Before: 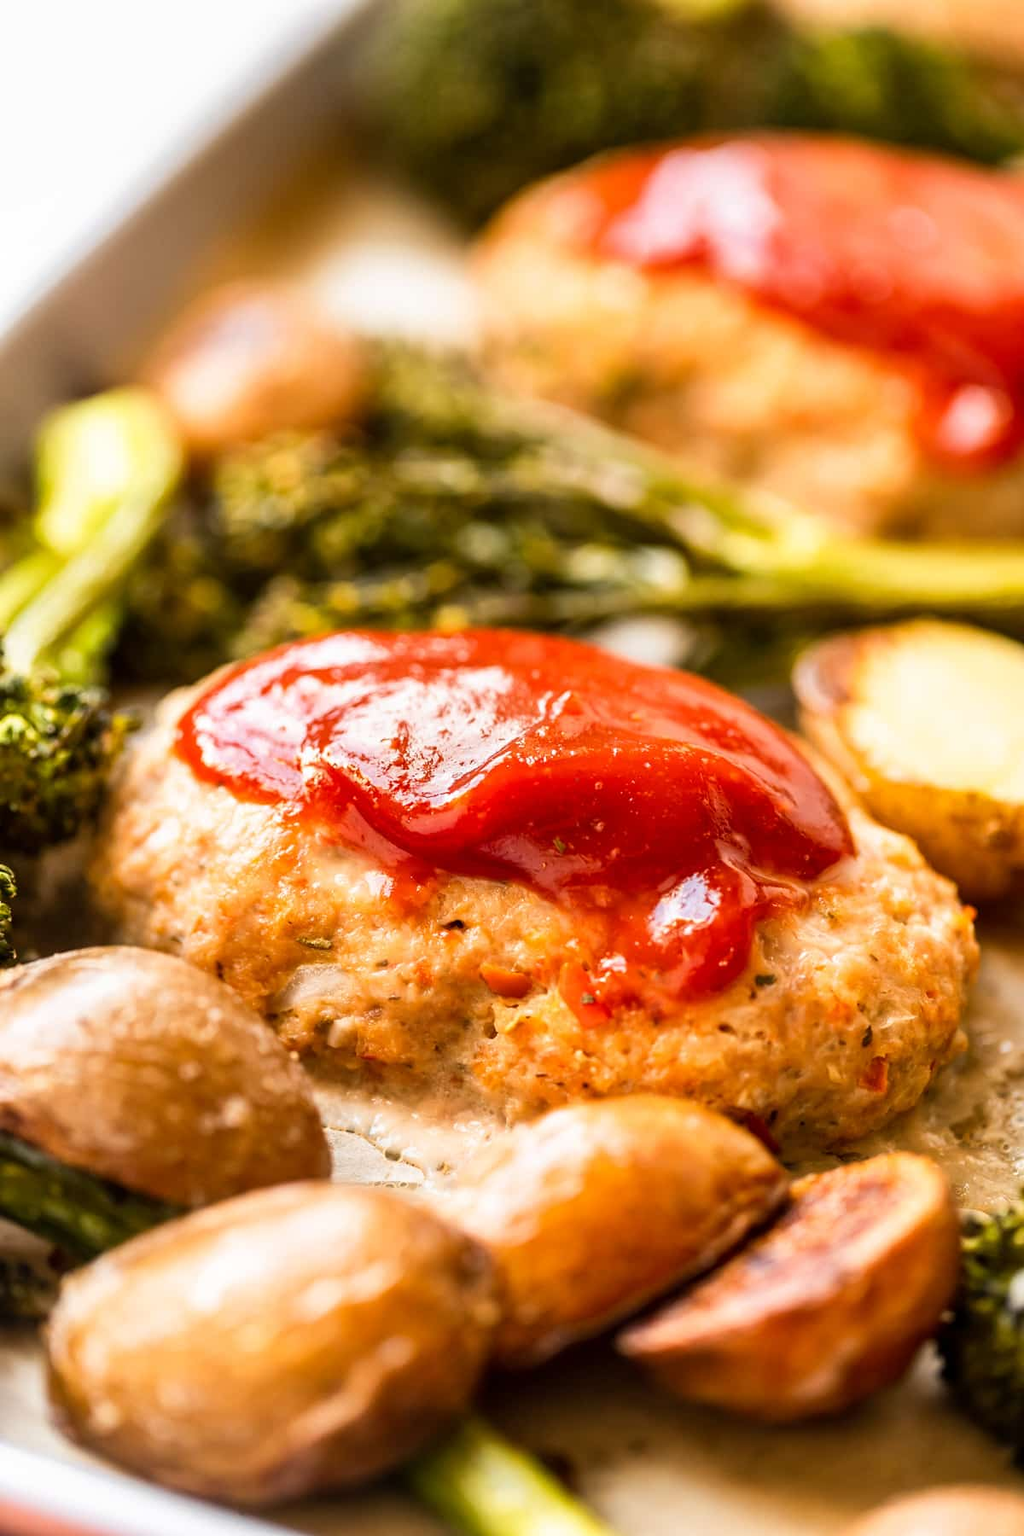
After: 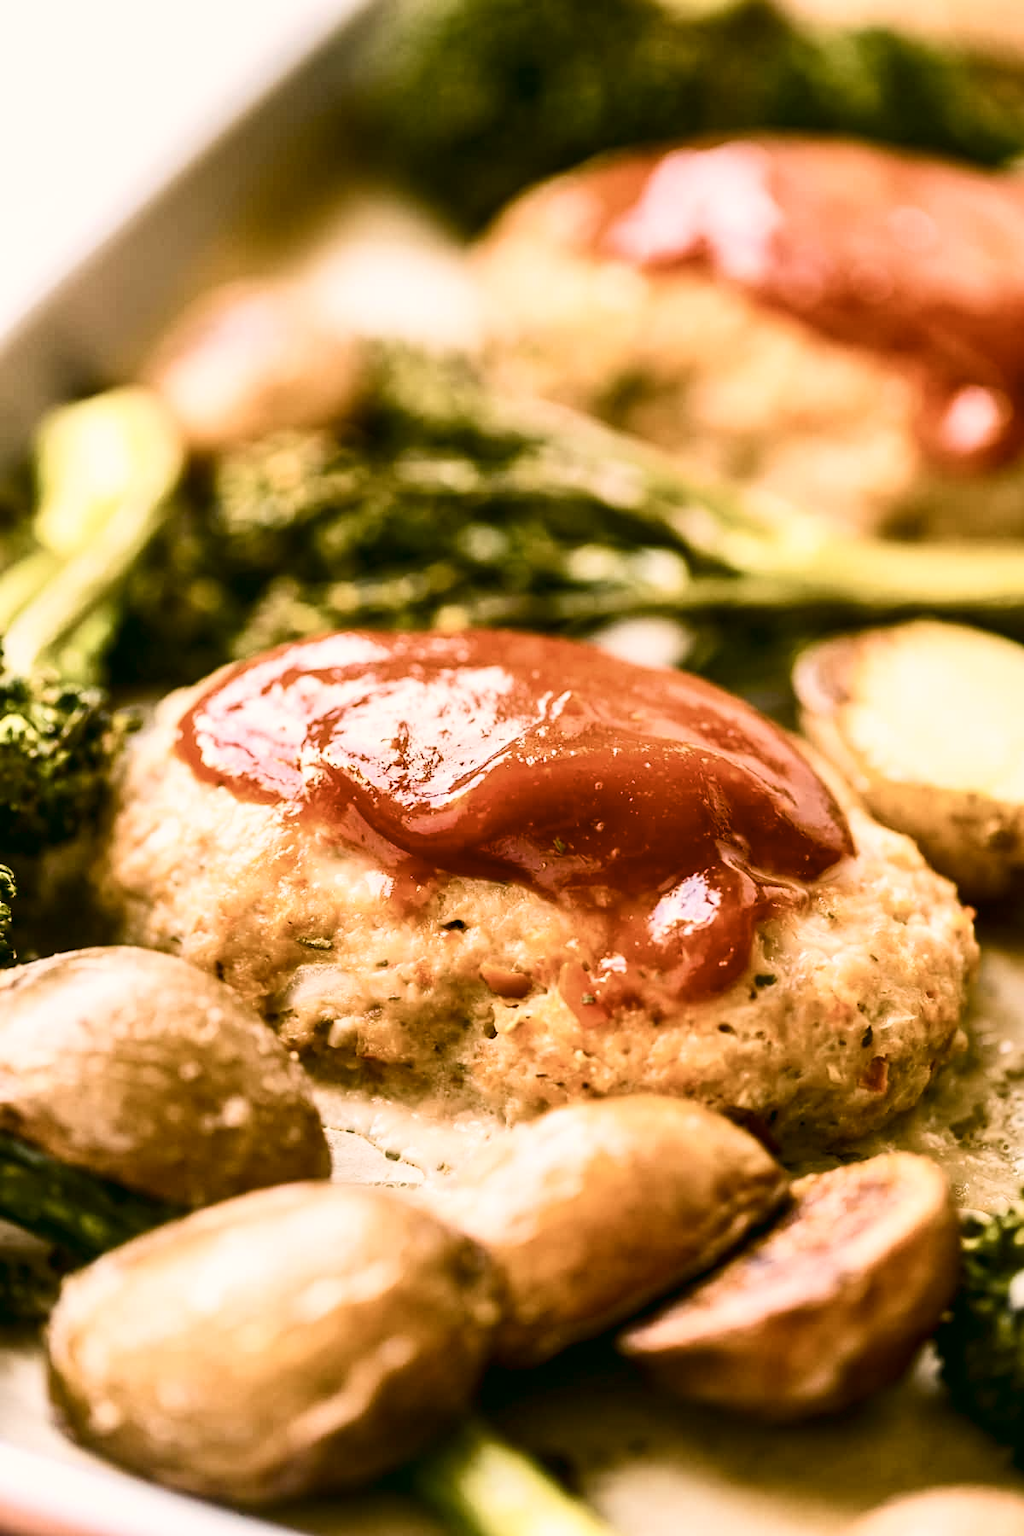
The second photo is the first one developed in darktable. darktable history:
velvia: on, module defaults
color correction: highlights a* 4.39, highlights b* 4.93, shadows a* -8.16, shadows b* 4.58
color balance rgb: linear chroma grading › global chroma -15.005%, perceptual saturation grading › global saturation 23.908%, perceptual saturation grading › highlights -23.408%, perceptual saturation grading › mid-tones 23.829%, perceptual saturation grading › shadows 39.293%, global vibrance 21.067%
contrast brightness saturation: contrast 0.25, saturation -0.316
